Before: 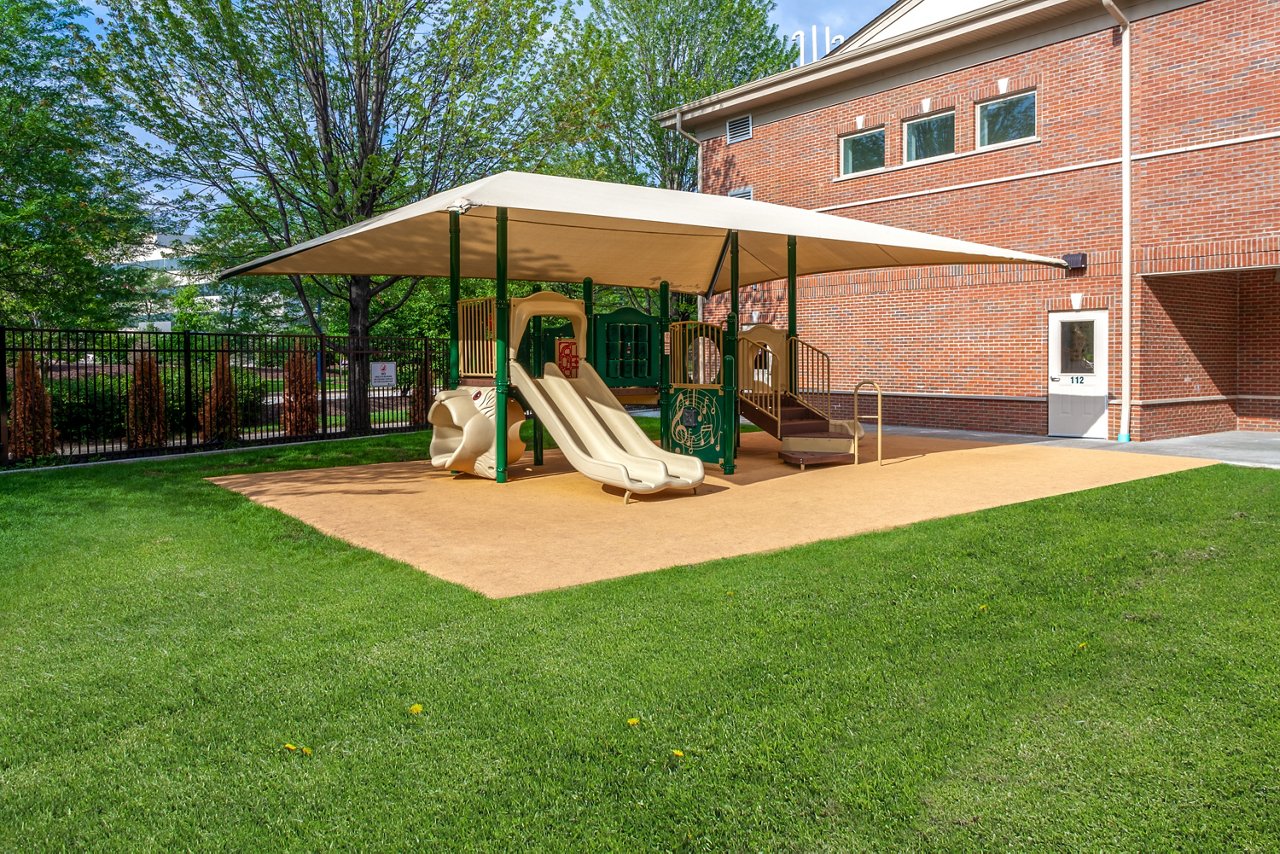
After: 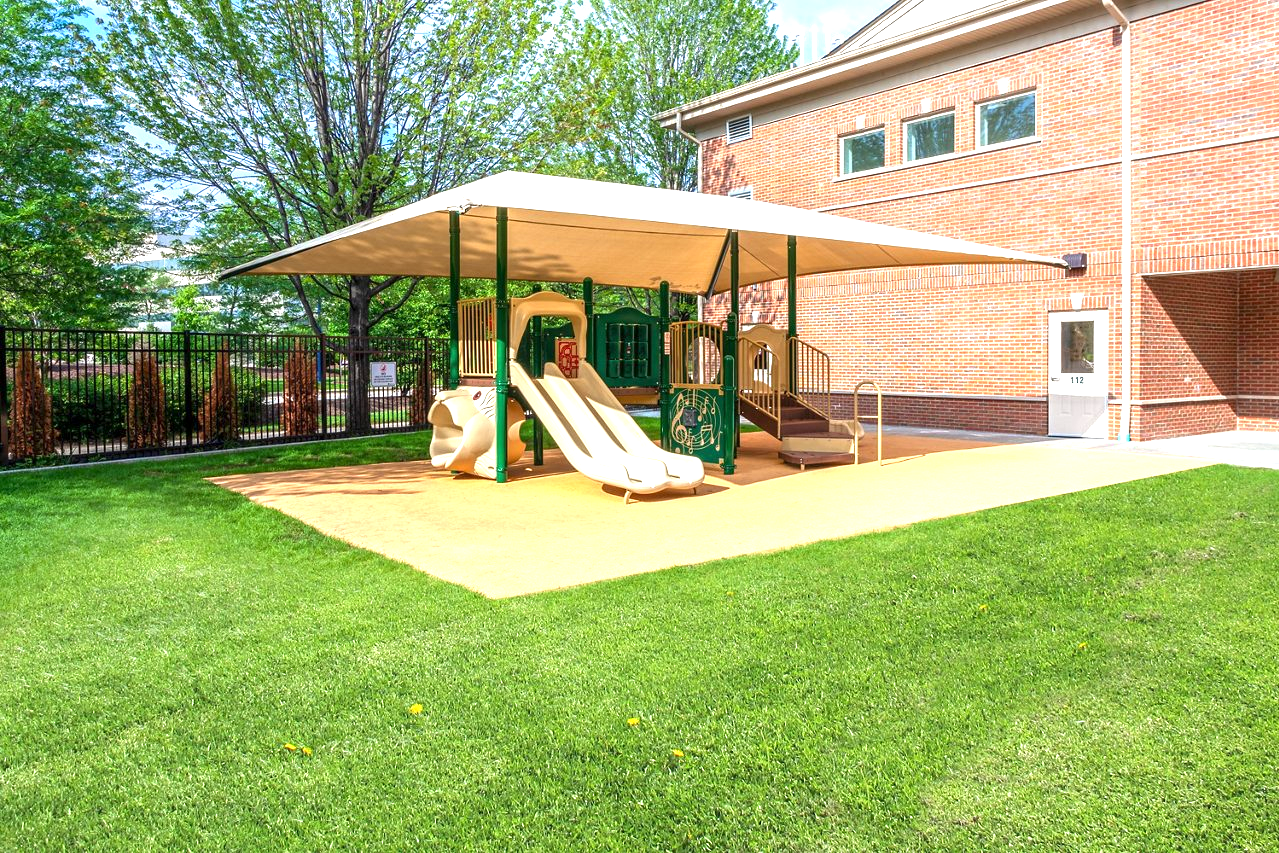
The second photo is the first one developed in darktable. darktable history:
color correction: highlights b* 0.047
exposure: exposure 1.14 EV, compensate exposure bias true, compensate highlight preservation false
